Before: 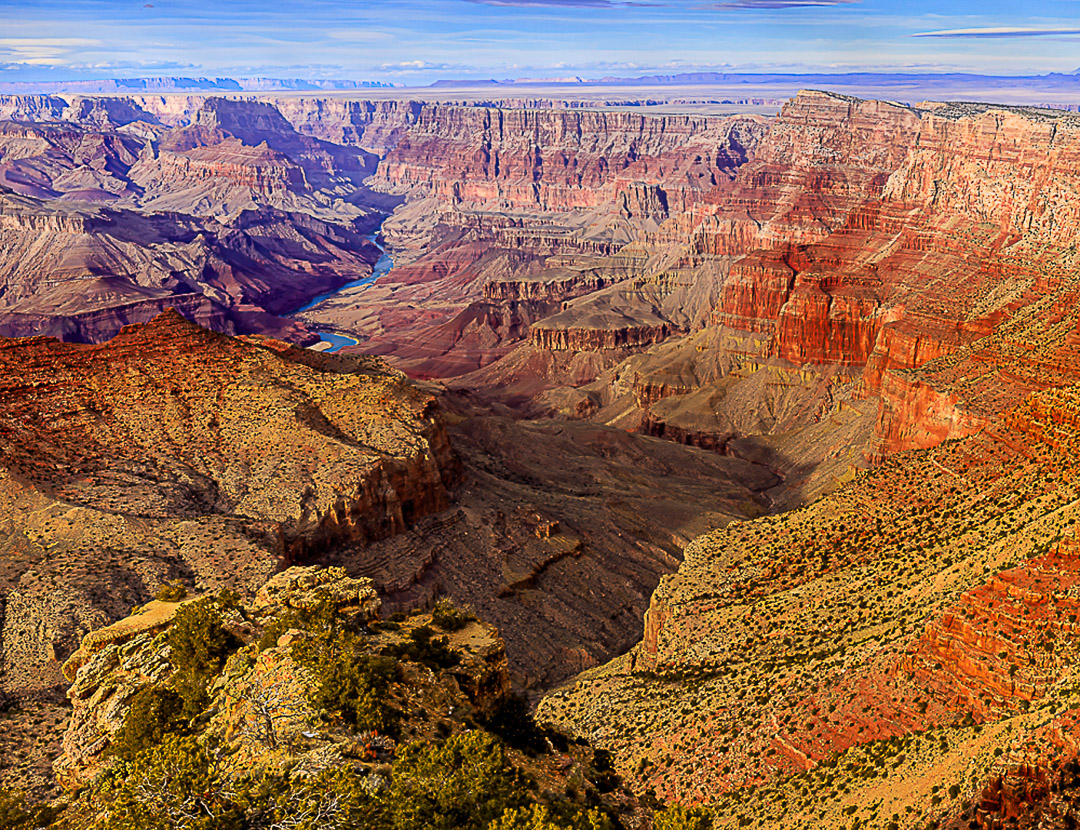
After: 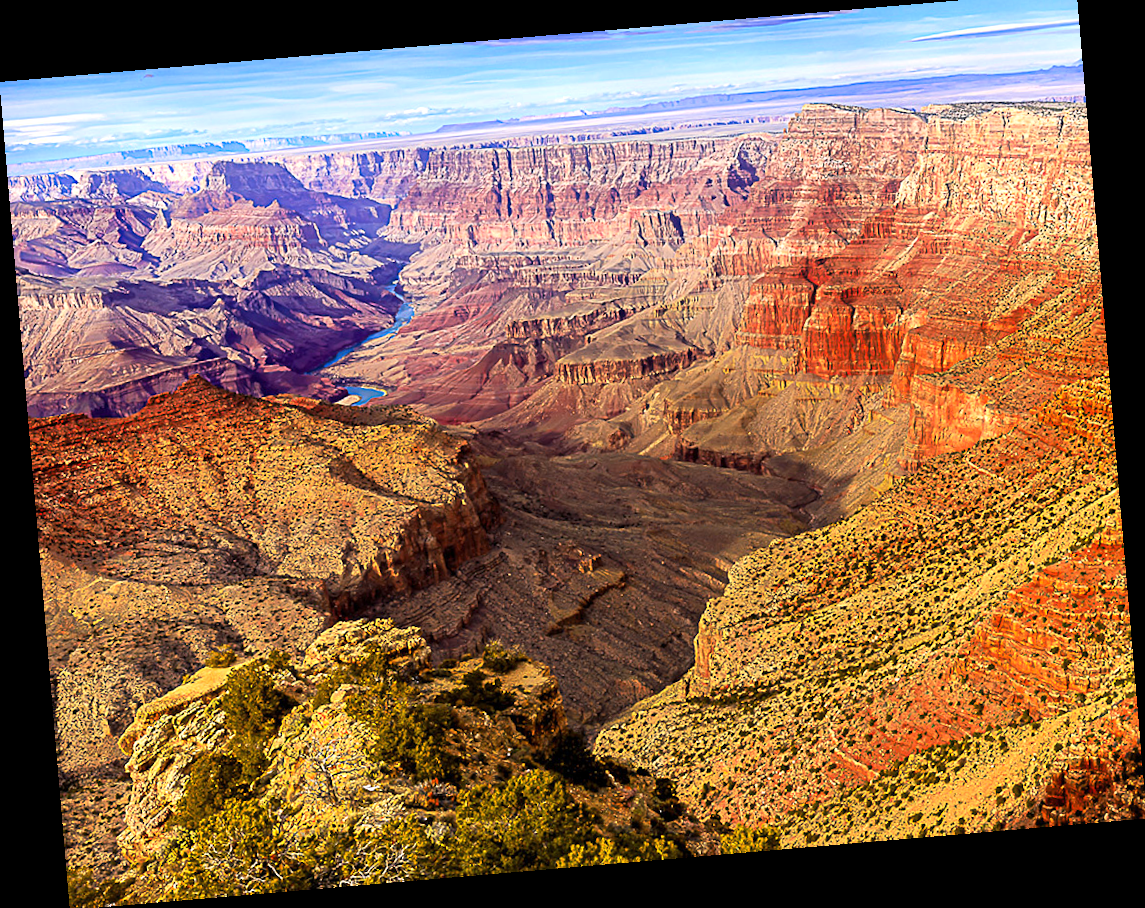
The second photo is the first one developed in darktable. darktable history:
exposure: exposure 0.556 EV, compensate highlight preservation false
rotate and perspective: rotation -4.86°, automatic cropping off
crop: top 1.049%, right 0.001%
